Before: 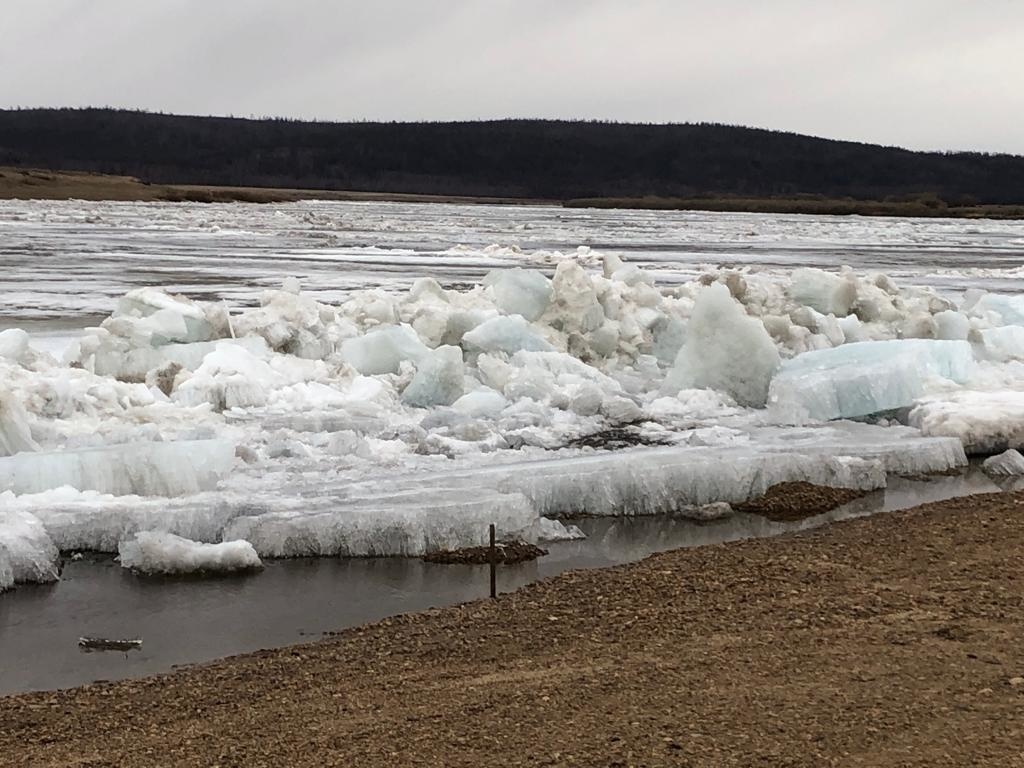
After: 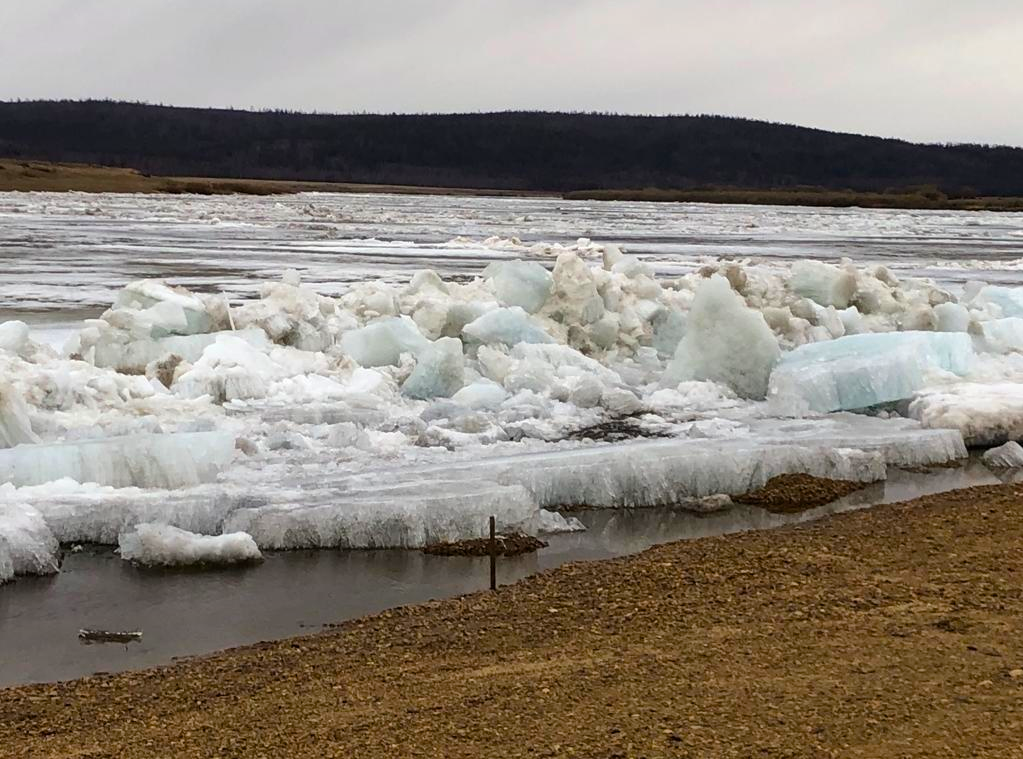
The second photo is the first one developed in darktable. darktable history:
crop: top 1.049%, right 0.001%
color balance rgb: linear chroma grading › global chroma 15%, perceptual saturation grading › global saturation 30%
shadows and highlights: shadows 37.27, highlights -28.18, soften with gaussian
